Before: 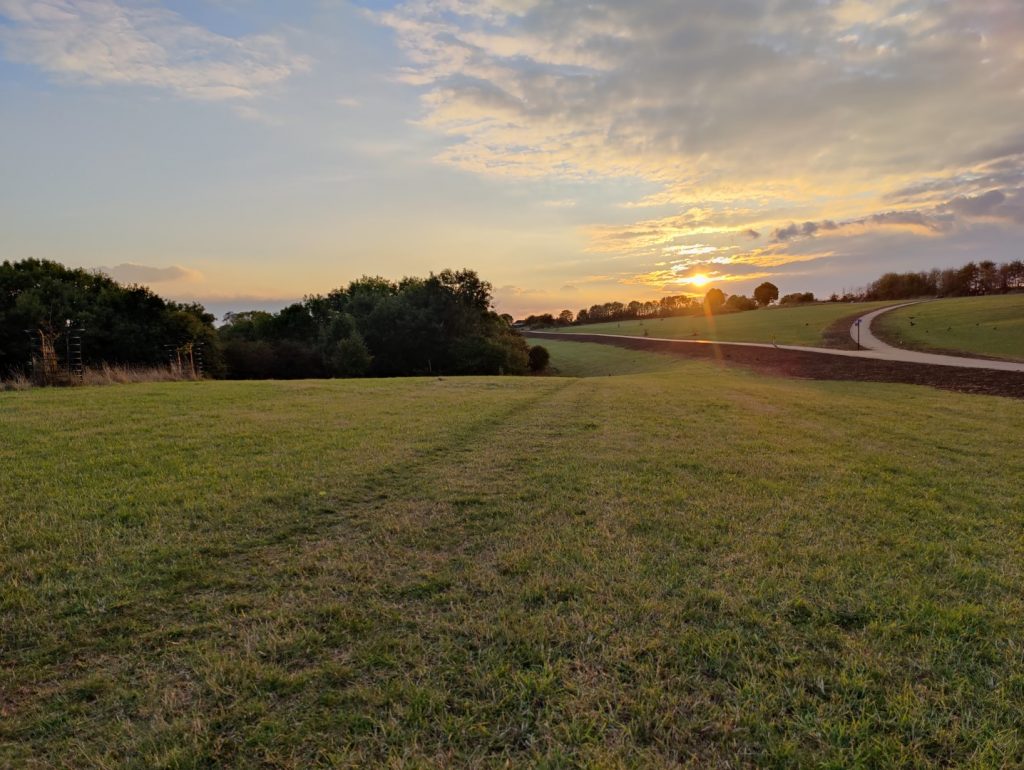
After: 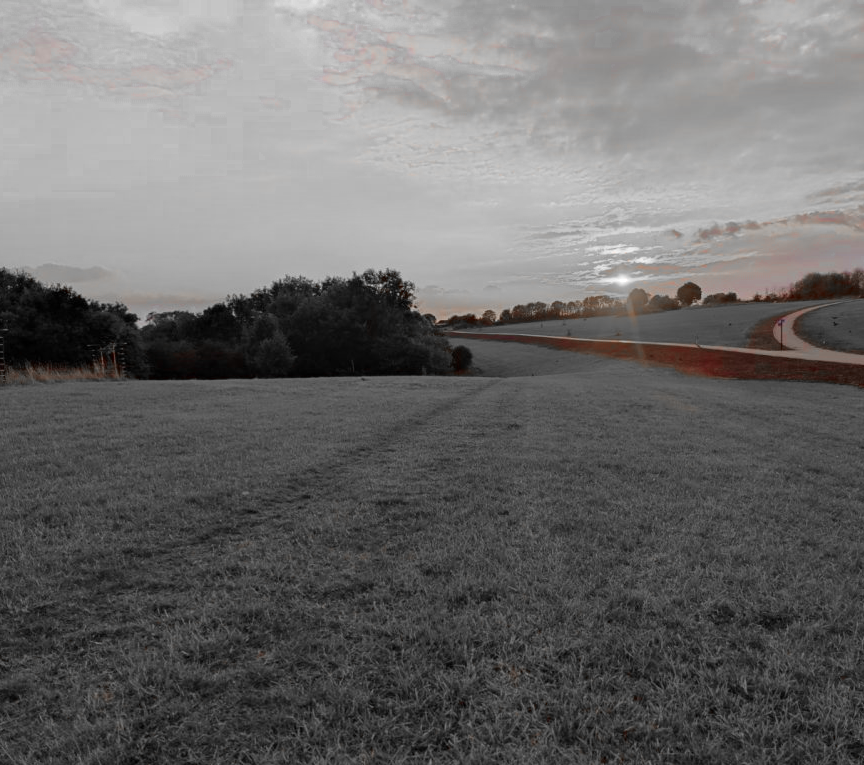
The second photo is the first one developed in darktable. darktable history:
crop: left 7.598%, right 7.873%
color zones: curves: ch0 [(0, 0.352) (0.143, 0.407) (0.286, 0.386) (0.429, 0.431) (0.571, 0.829) (0.714, 0.853) (0.857, 0.833) (1, 0.352)]; ch1 [(0, 0.604) (0.072, 0.726) (0.096, 0.608) (0.205, 0.007) (0.571, -0.006) (0.839, -0.013) (0.857, -0.012) (1, 0.604)]
